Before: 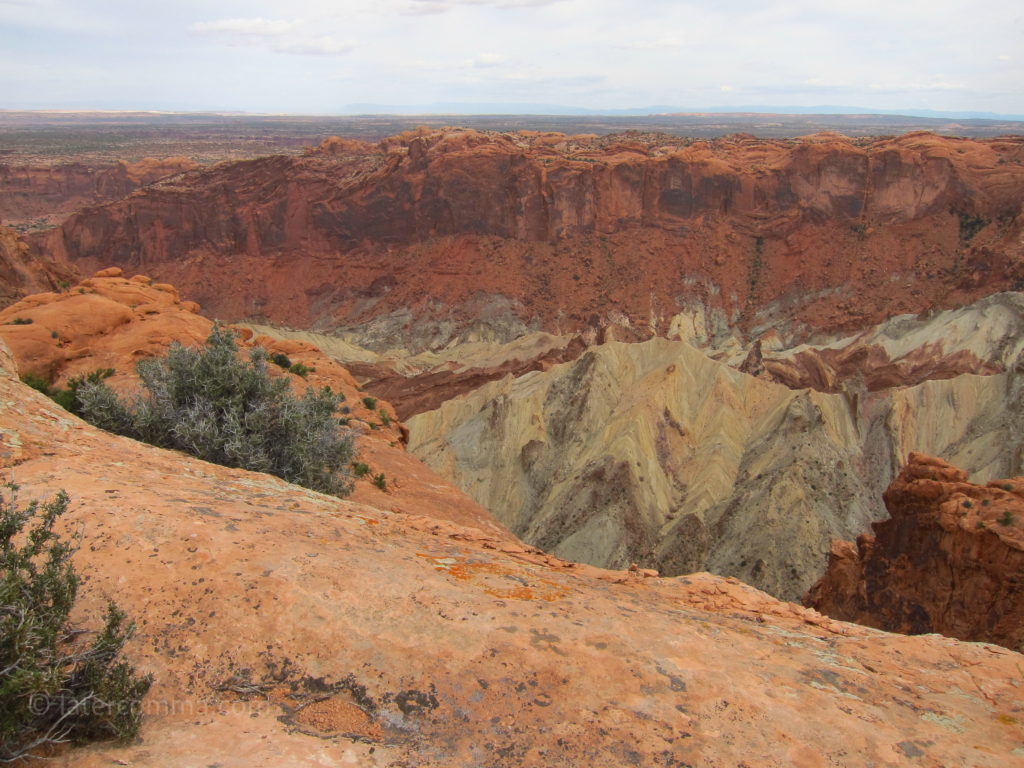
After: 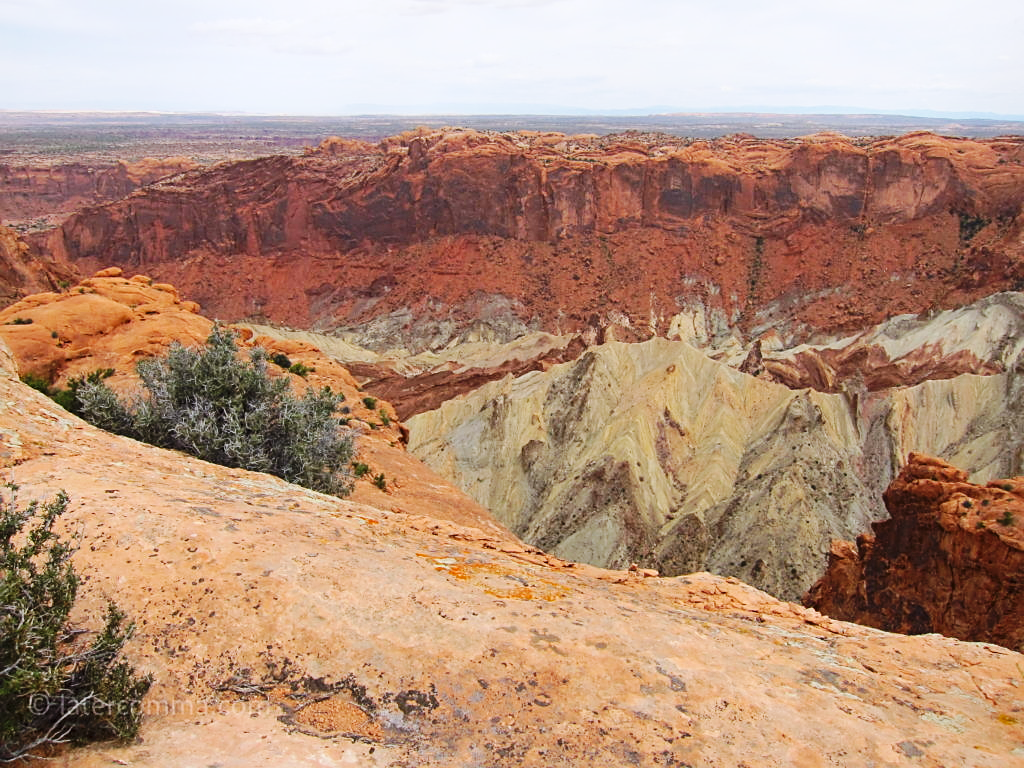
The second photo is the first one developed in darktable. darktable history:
sharpen: on, module defaults
white balance: red 0.984, blue 1.059
base curve: curves: ch0 [(0, 0) (0.032, 0.025) (0.121, 0.166) (0.206, 0.329) (0.605, 0.79) (1, 1)], preserve colors none
